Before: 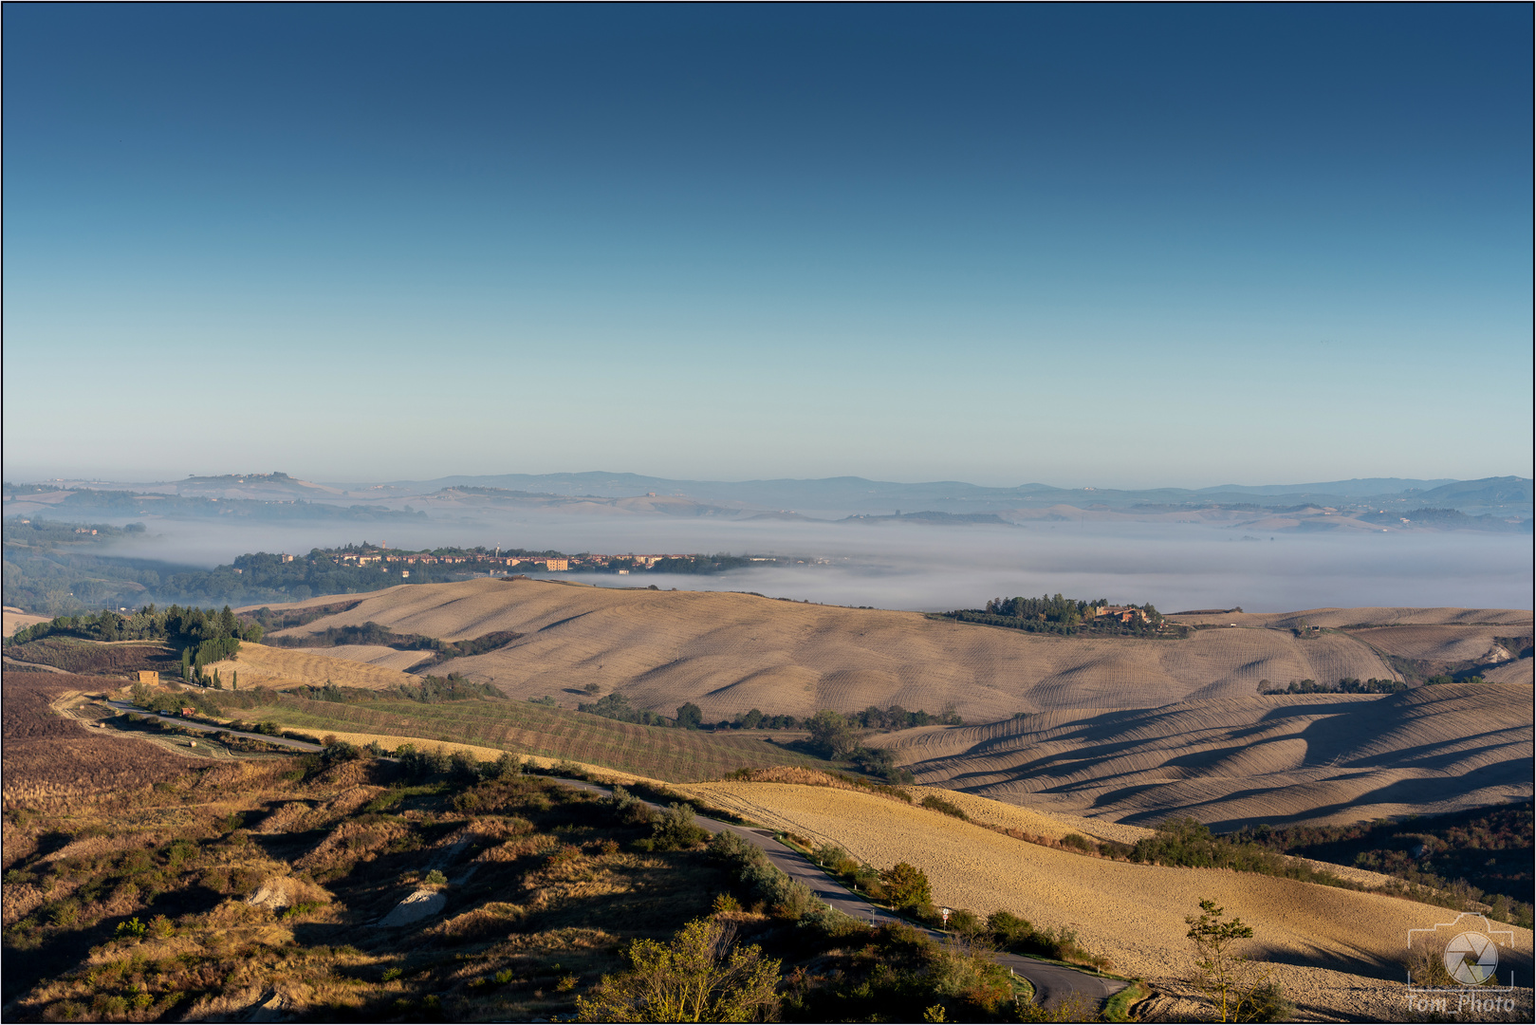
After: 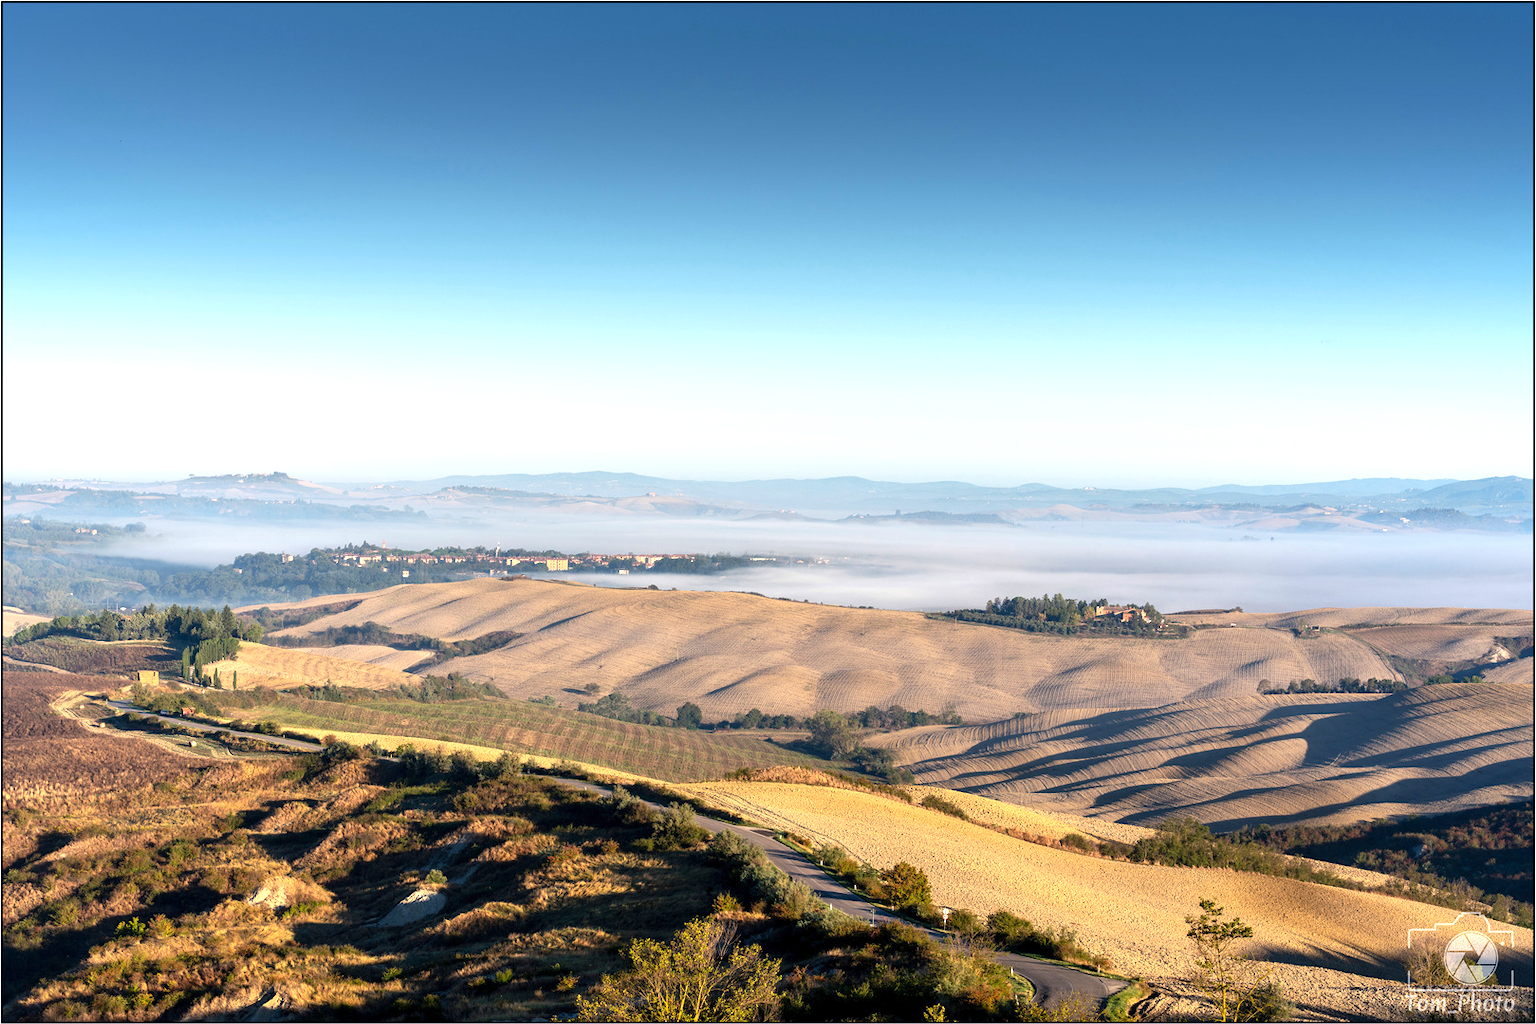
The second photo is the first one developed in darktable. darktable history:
exposure: exposure 1.09 EV, compensate highlight preservation false
